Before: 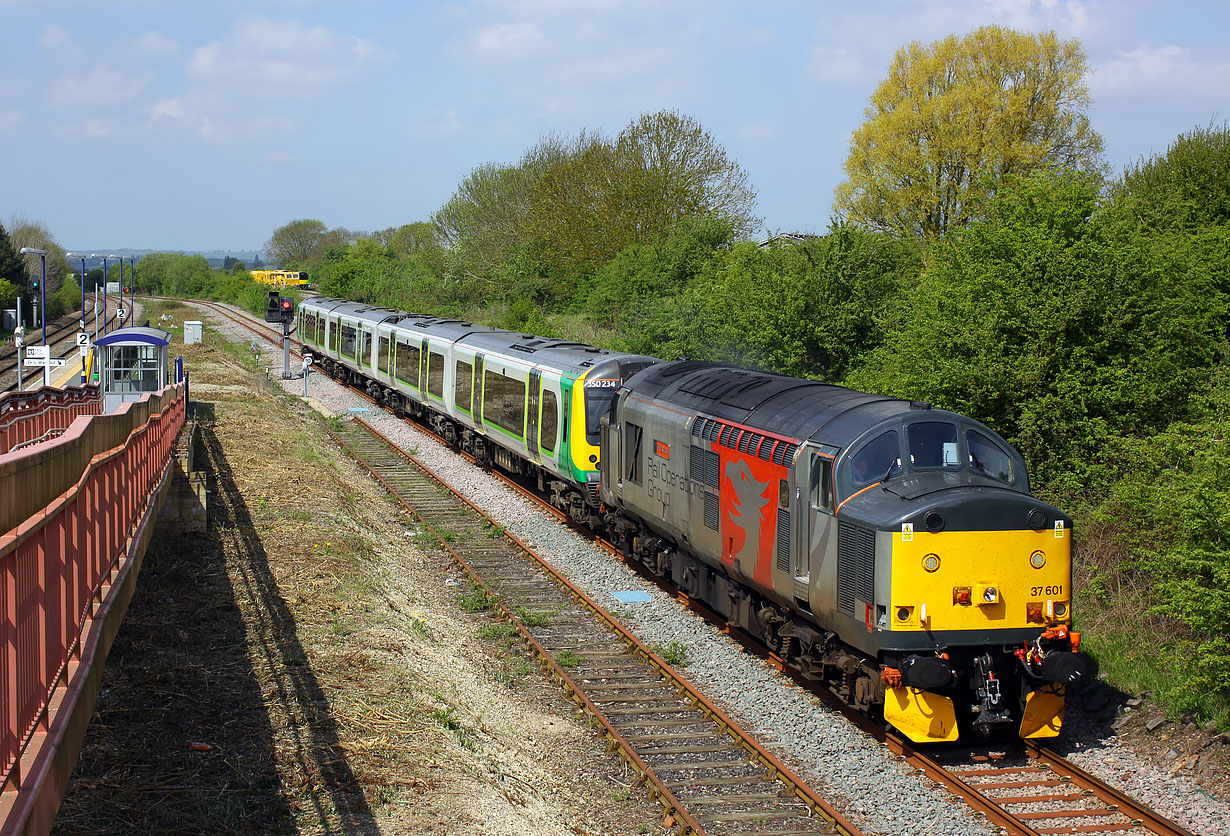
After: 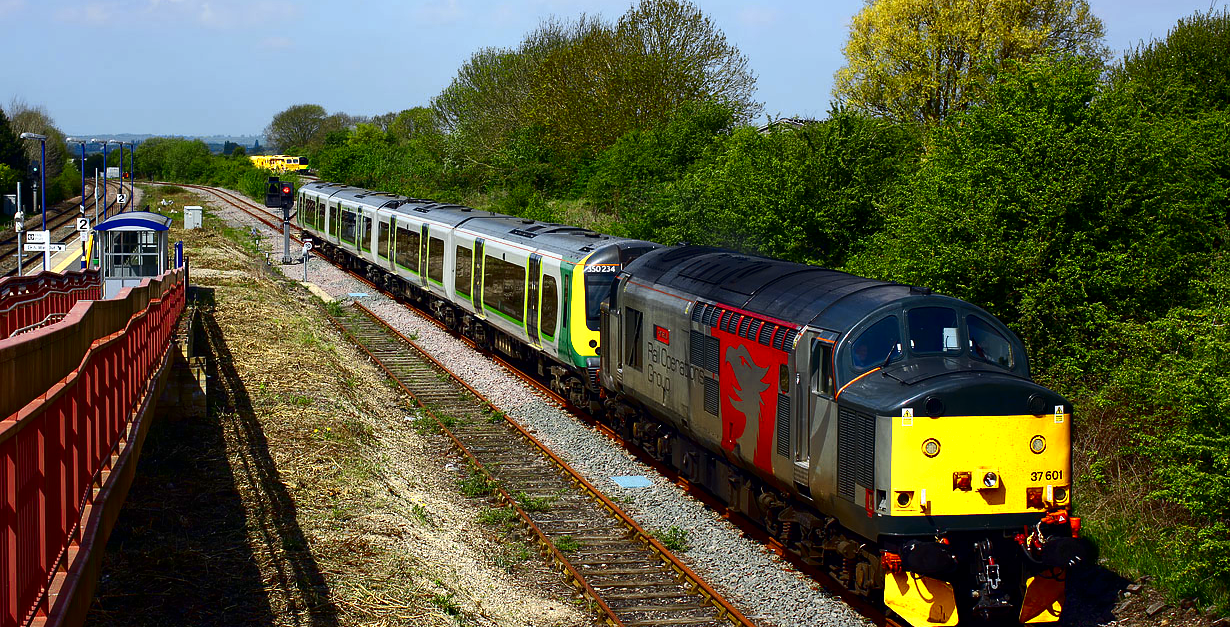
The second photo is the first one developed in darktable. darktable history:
crop: top 13.819%, bottom 11.169%
color zones: curves: ch0 [(0.004, 0.305) (0.261, 0.623) (0.389, 0.399) (0.708, 0.571) (0.947, 0.34)]; ch1 [(0.025, 0.645) (0.229, 0.584) (0.326, 0.551) (0.484, 0.262) (0.757, 0.643)]
contrast brightness saturation: contrast 0.19, brightness -0.24, saturation 0.11
